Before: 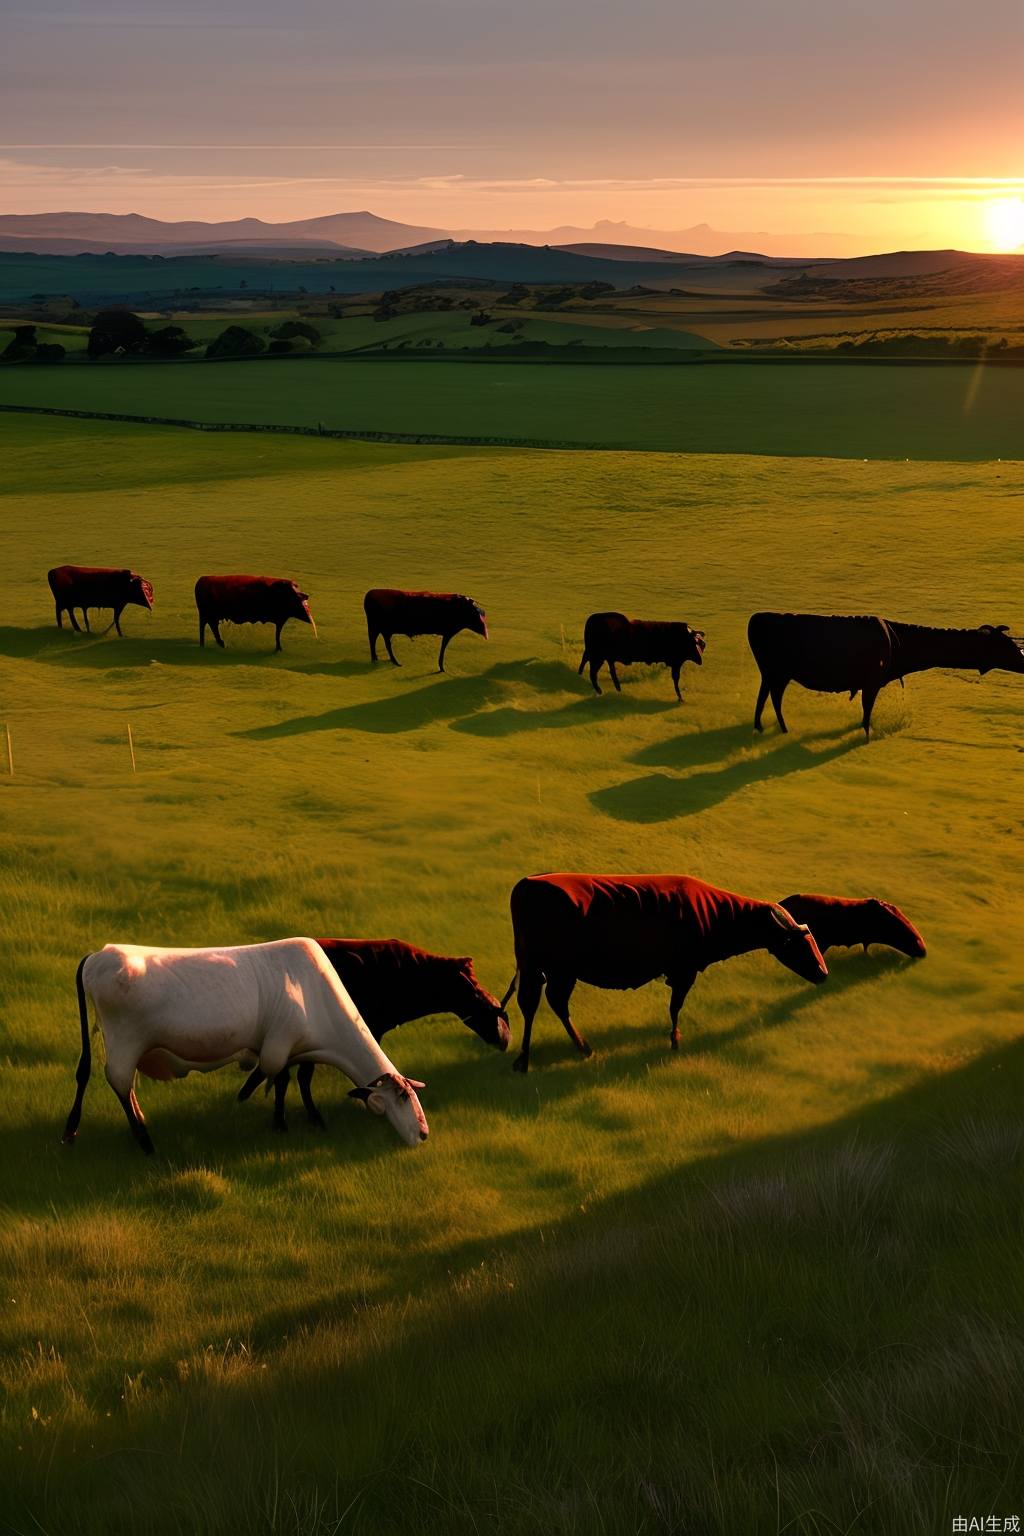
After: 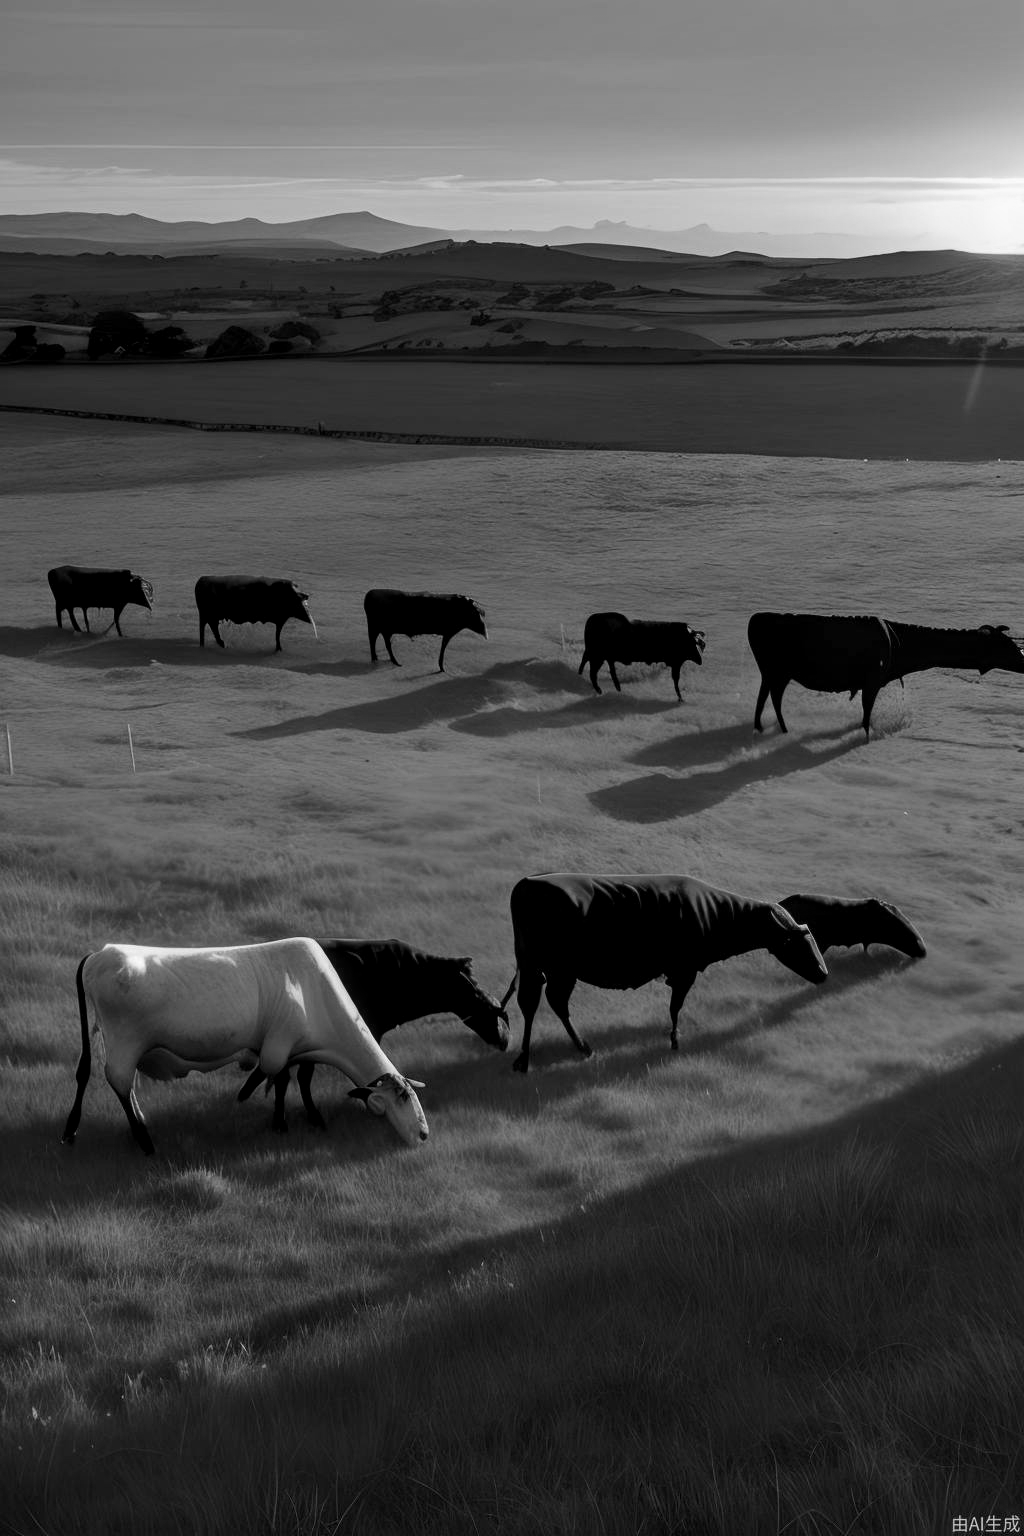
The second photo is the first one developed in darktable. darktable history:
monochrome: on, module defaults
local contrast: detail 117%
